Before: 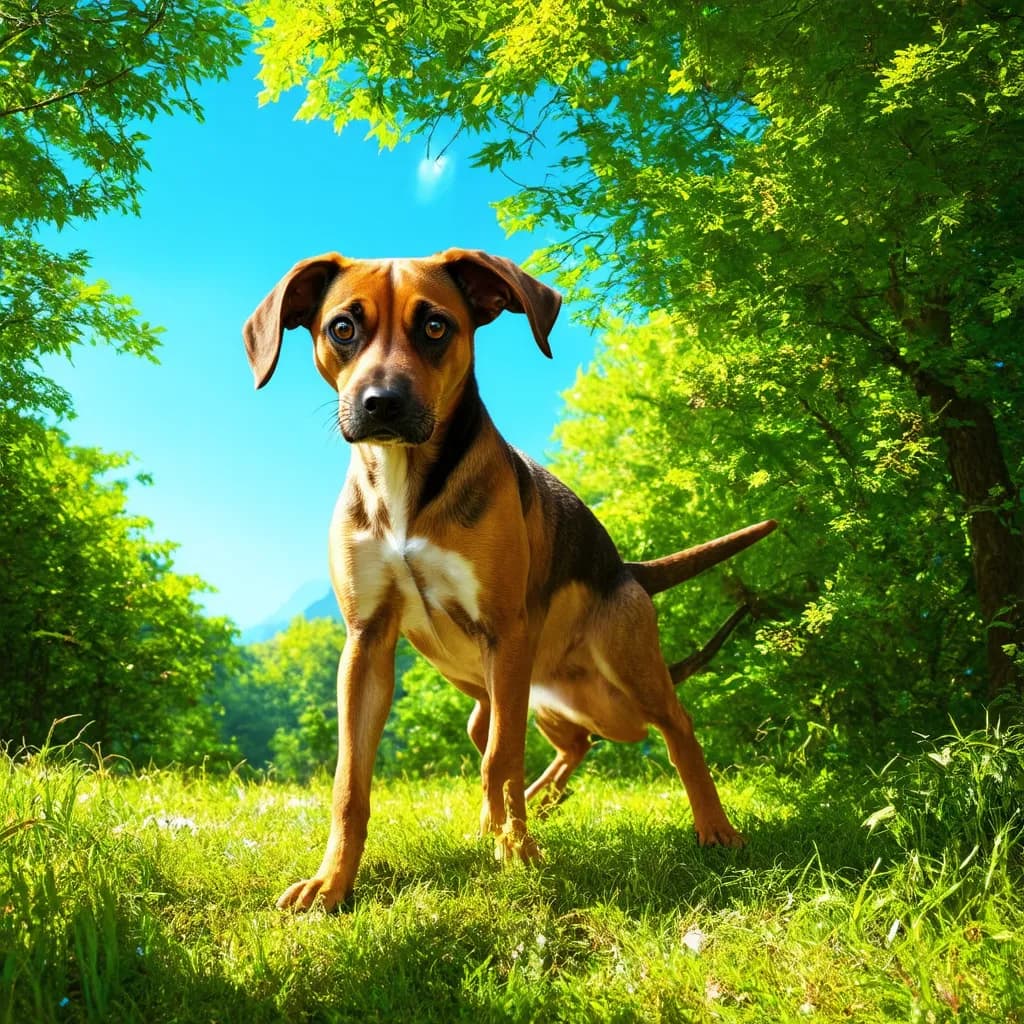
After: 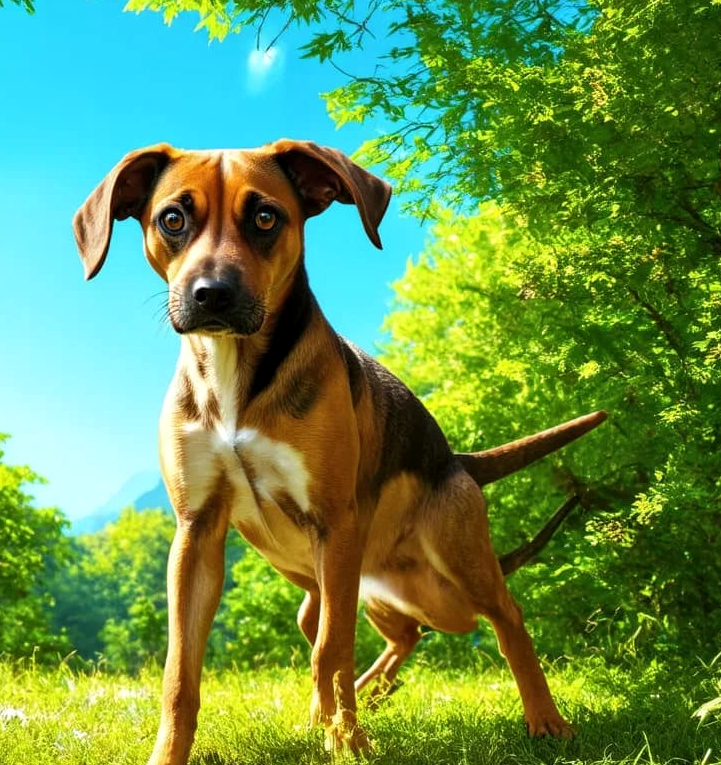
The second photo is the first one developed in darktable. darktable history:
local contrast: highlights 102%, shadows 97%, detail 119%, midtone range 0.2
crop and rotate: left 16.665%, top 10.715%, right 12.875%, bottom 14.508%
